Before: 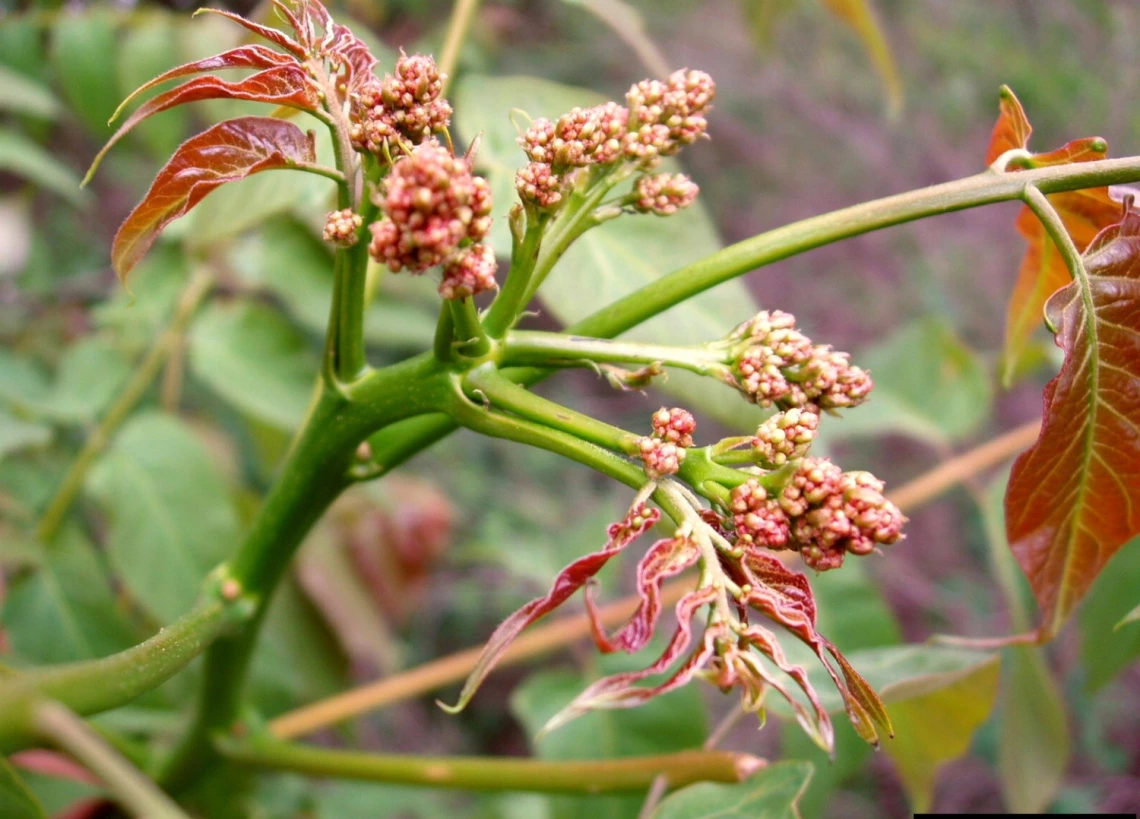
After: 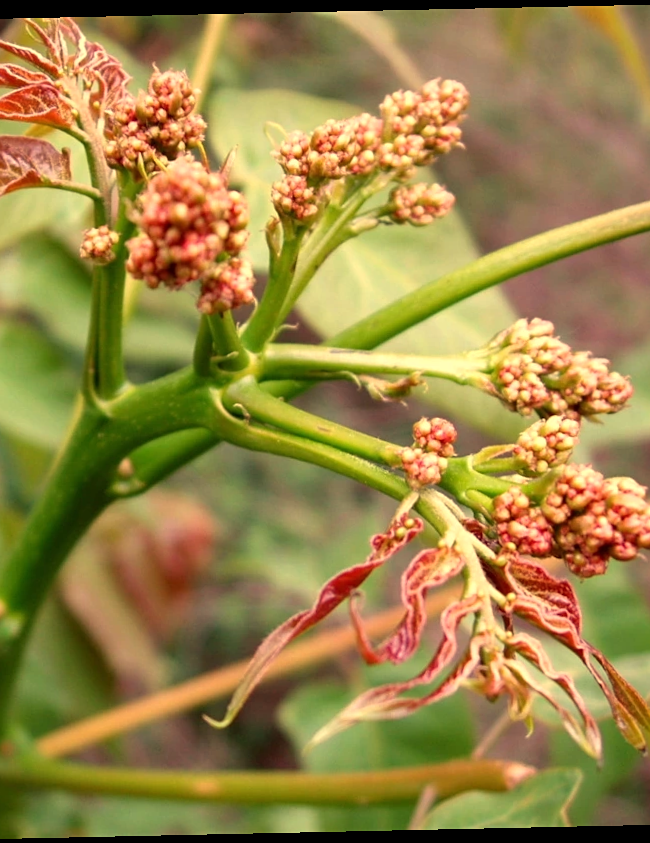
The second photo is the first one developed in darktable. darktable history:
white balance: red 1.08, blue 0.791
sharpen: amount 0.2
rotate and perspective: rotation -1.24°, automatic cropping off
crop: left 21.496%, right 22.254%
